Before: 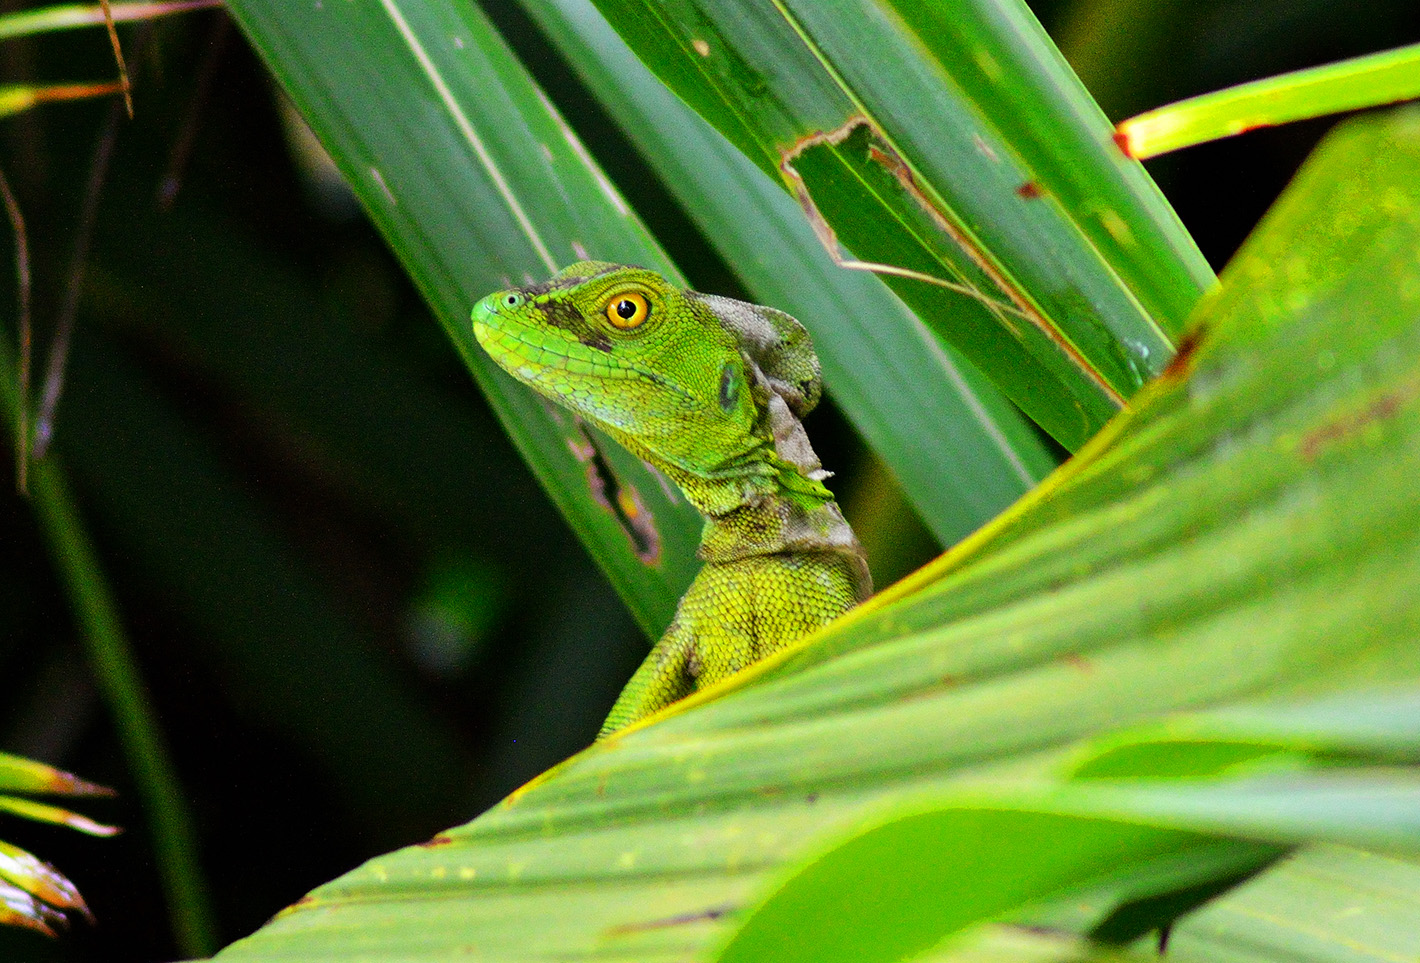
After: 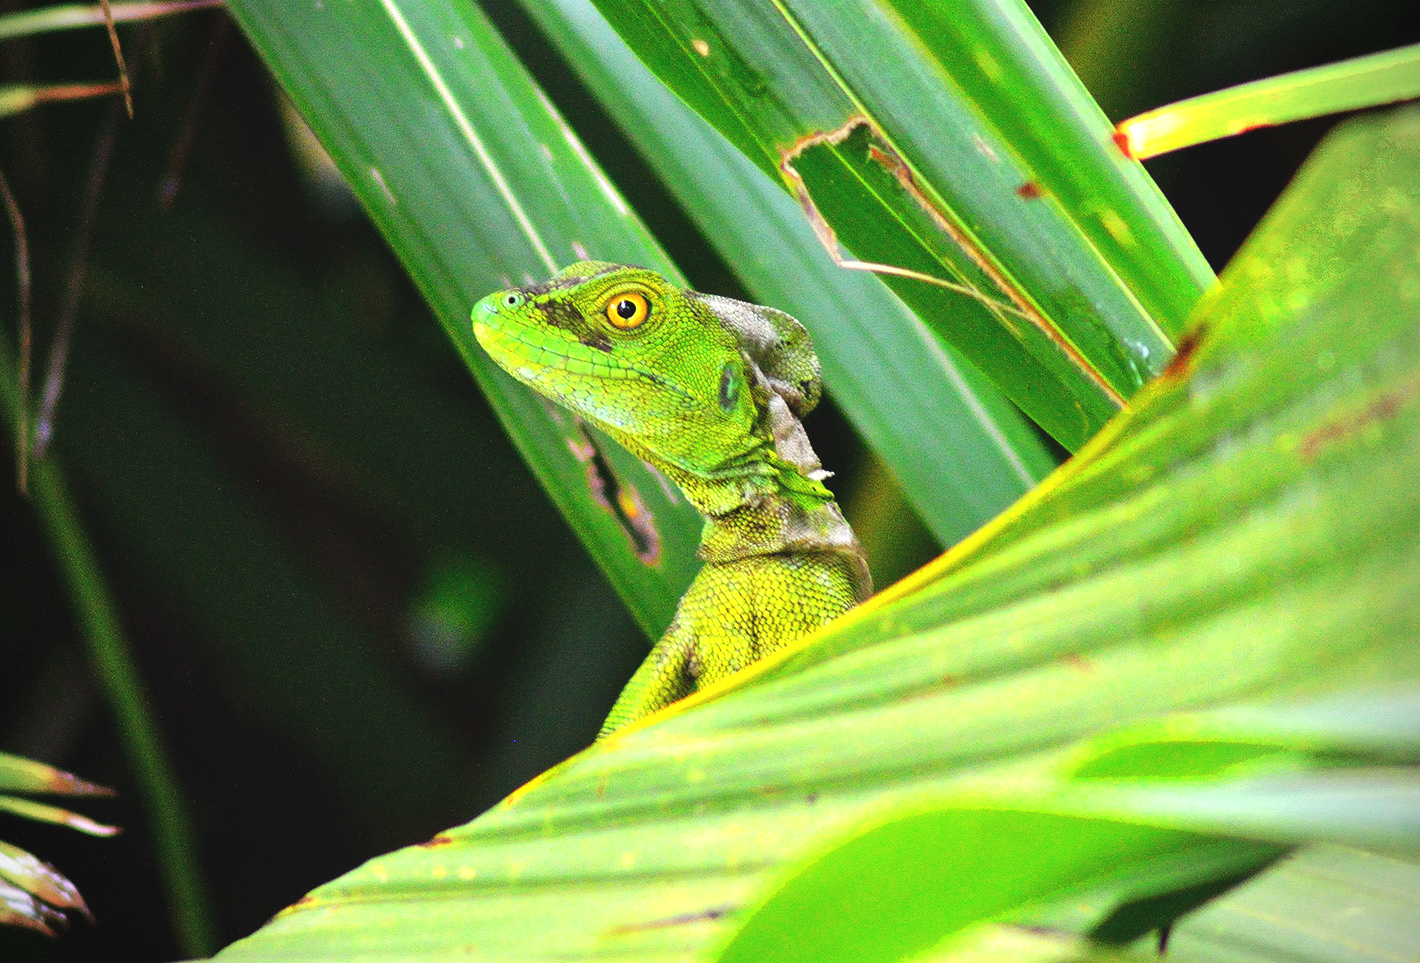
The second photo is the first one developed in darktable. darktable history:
vignetting: fall-off radius 60.51%, brightness -0.797
exposure: black level correction -0.005, exposure 0.625 EV, compensate highlight preservation false
